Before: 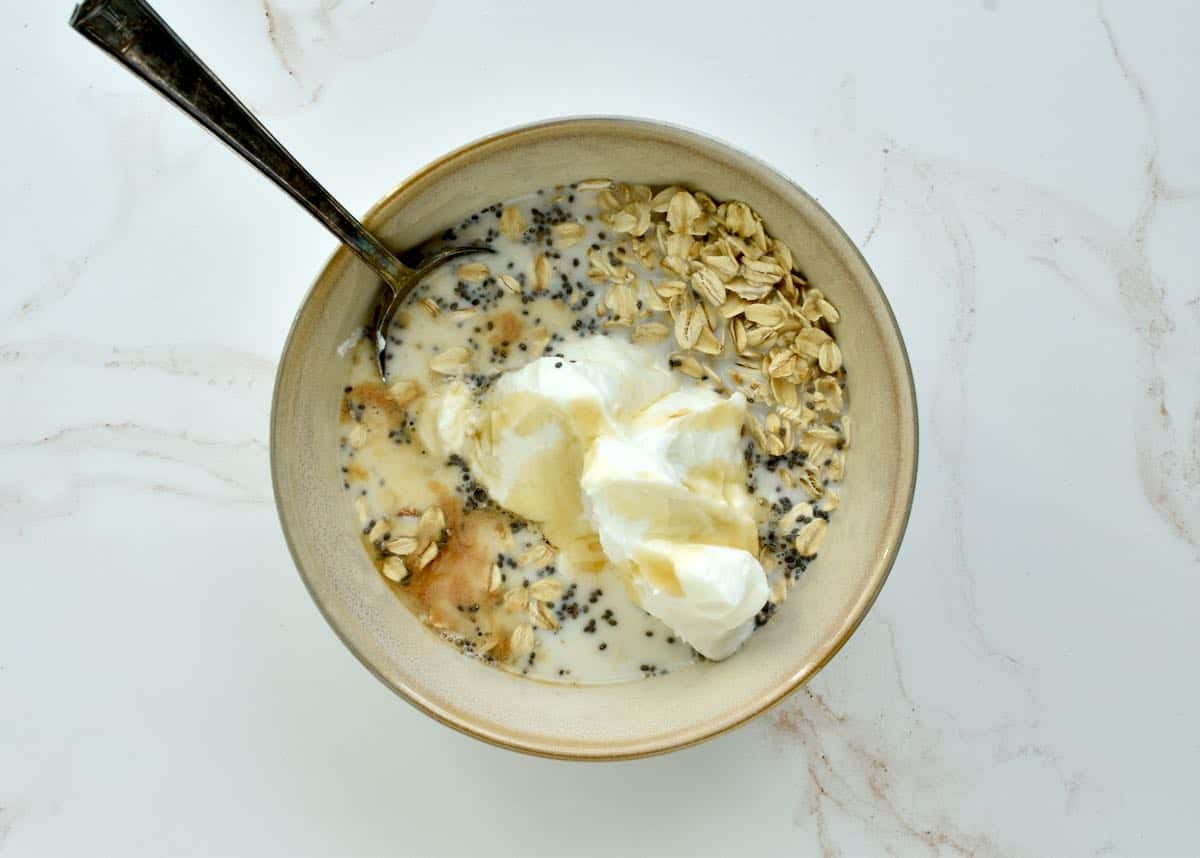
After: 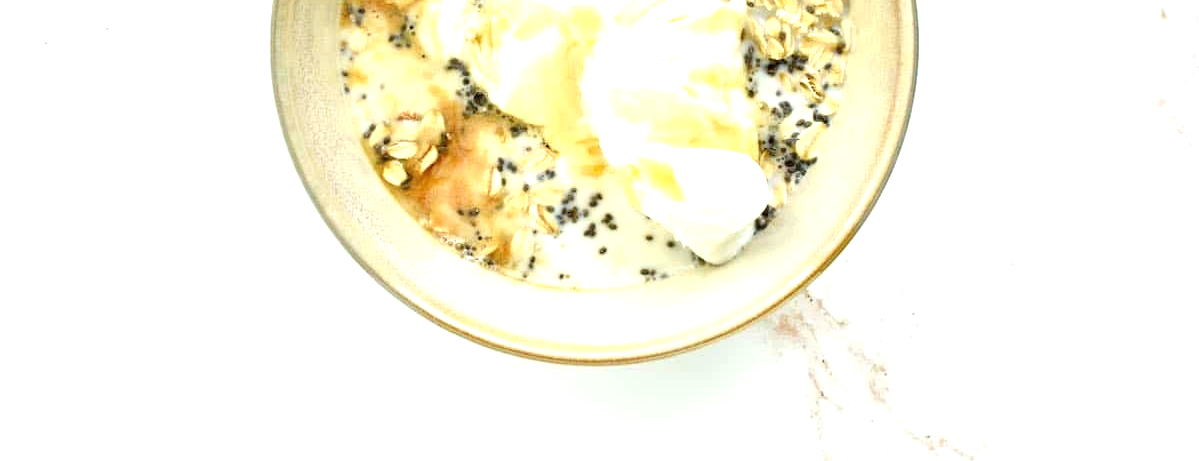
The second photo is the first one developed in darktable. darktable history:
exposure: black level correction 0, exposure 1.1 EV, compensate exposure bias true, compensate highlight preservation false
crop and rotate: top 46.237%
